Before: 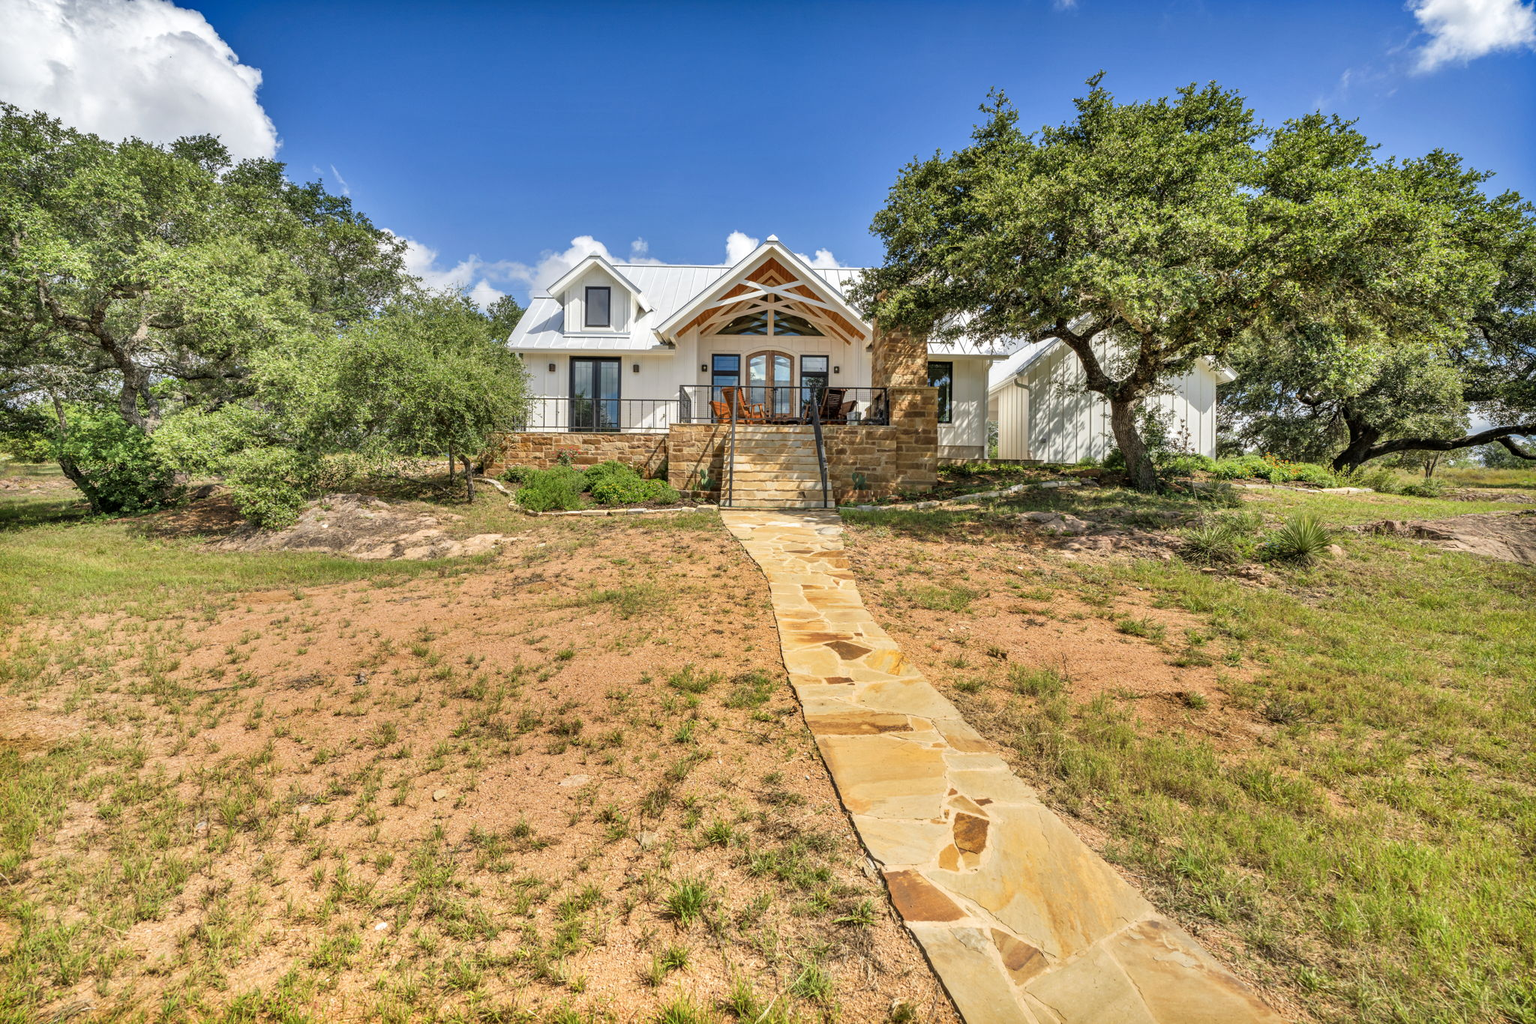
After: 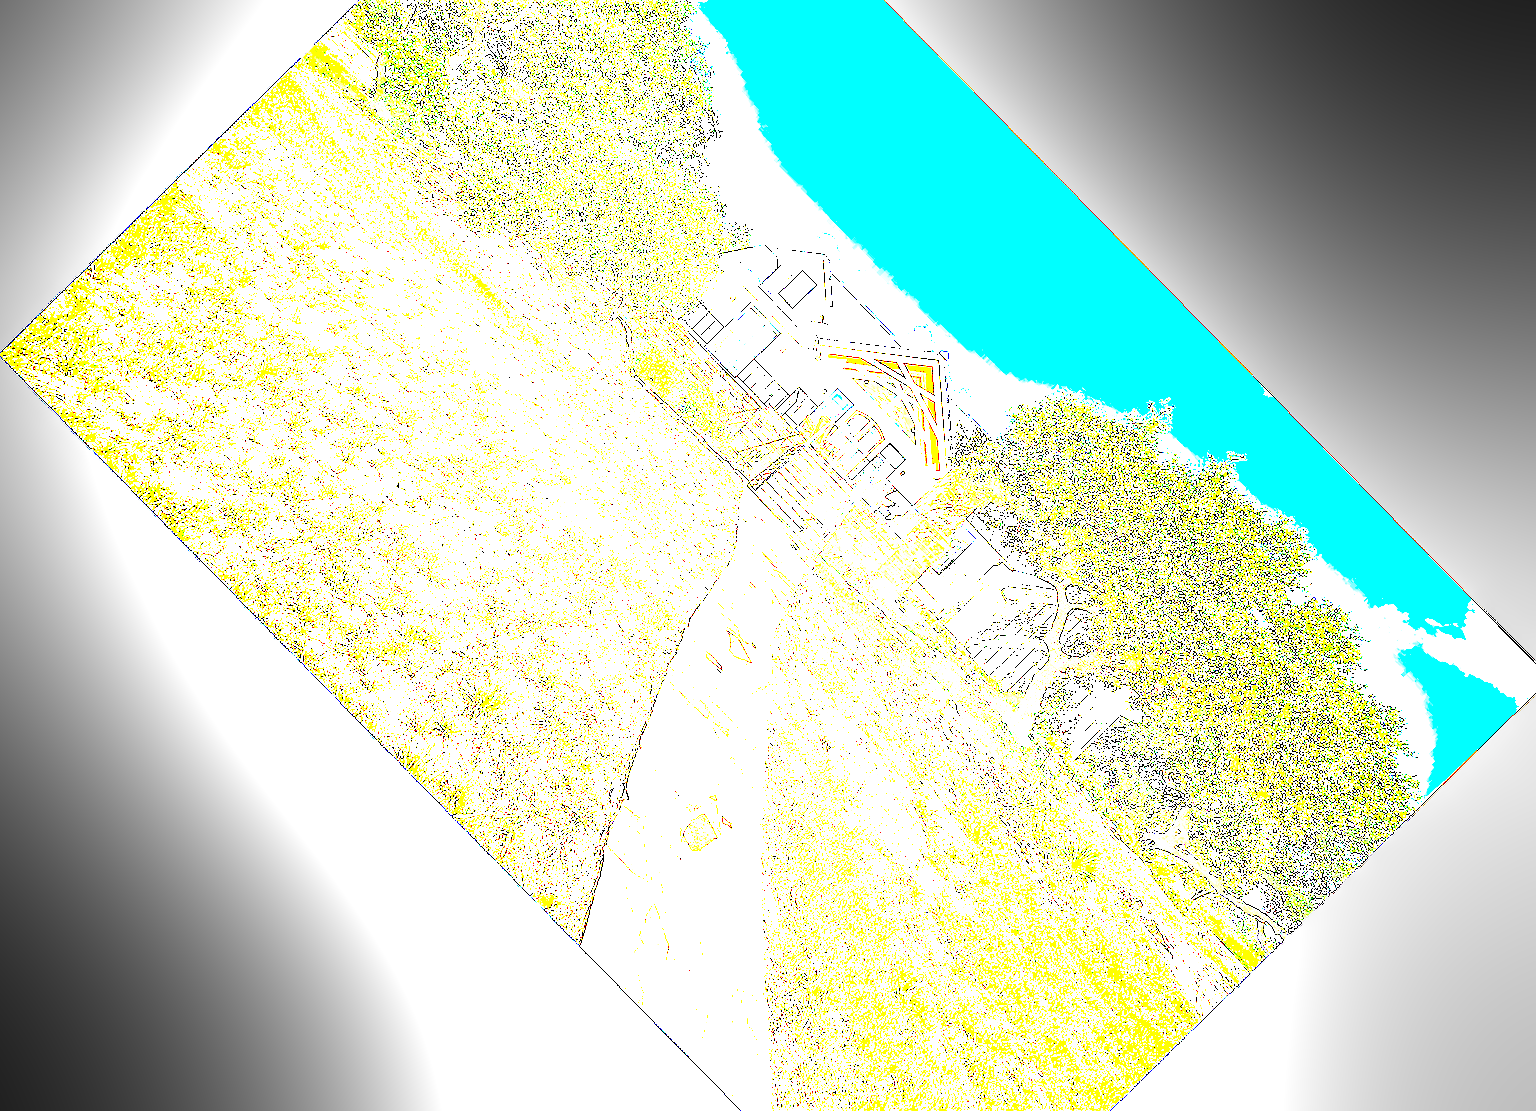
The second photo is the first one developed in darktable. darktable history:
color zones: mix -94.11%
local contrast: on, module defaults
color balance rgb: linear chroma grading › global chroma 9.761%, perceptual saturation grading › global saturation 25.466%, global vibrance 20%
sharpen: on, module defaults
exposure: black level correction 0, exposure 3.917 EV, compensate exposure bias true, compensate highlight preservation false
tone equalizer: smoothing diameter 24.92%, edges refinement/feathering 14.43, preserve details guided filter
crop and rotate: angle -45.52°, top 16.769%, right 0.783%, bottom 11.694%
contrast brightness saturation: brightness -0.994, saturation 0.995
